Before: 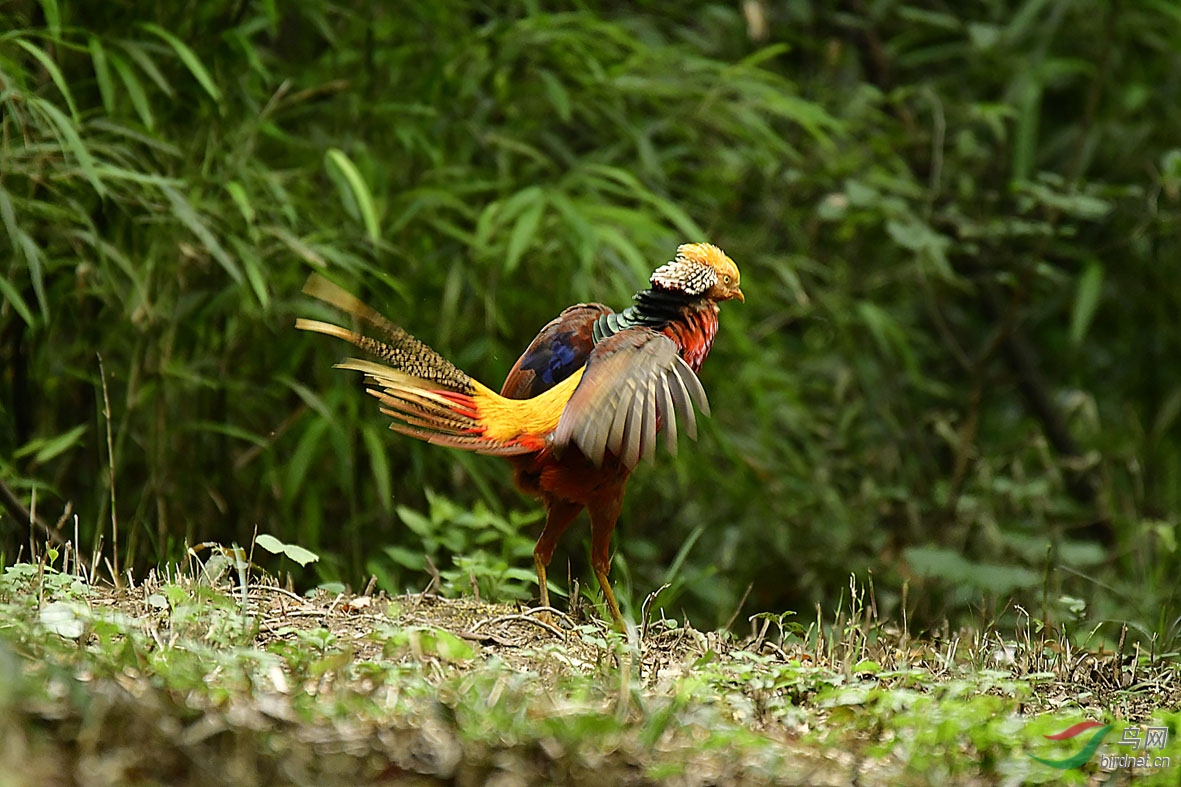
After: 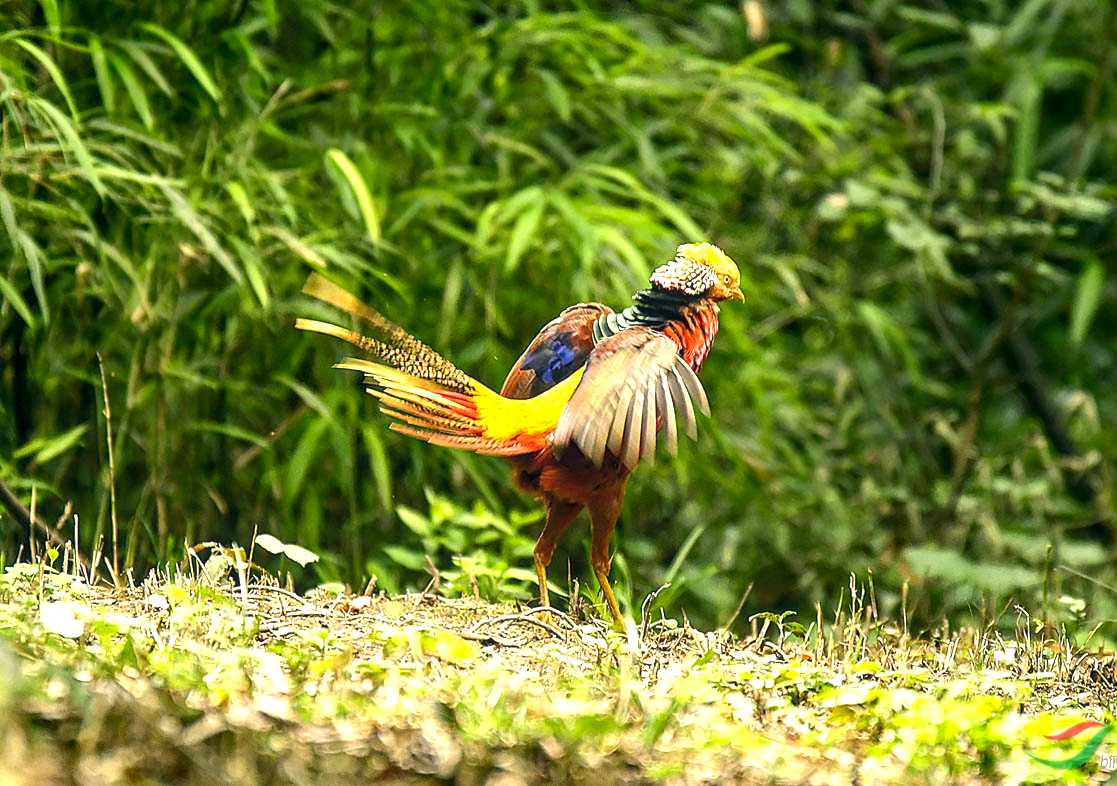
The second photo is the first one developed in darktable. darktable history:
crop and rotate: left 0%, right 5.376%
exposure: black level correction 0.001, exposure 1.309 EV, compensate highlight preservation false
local contrast: on, module defaults
color balance rgb: power › chroma 0.506%, power › hue 215.37°, highlights gain › chroma 1.102%, highlights gain › hue 60.1°, perceptual saturation grading › global saturation 0.611%, global vibrance 20%
color correction: highlights a* 5.41, highlights b* 5.29, shadows a* -4.35, shadows b* -5.14
